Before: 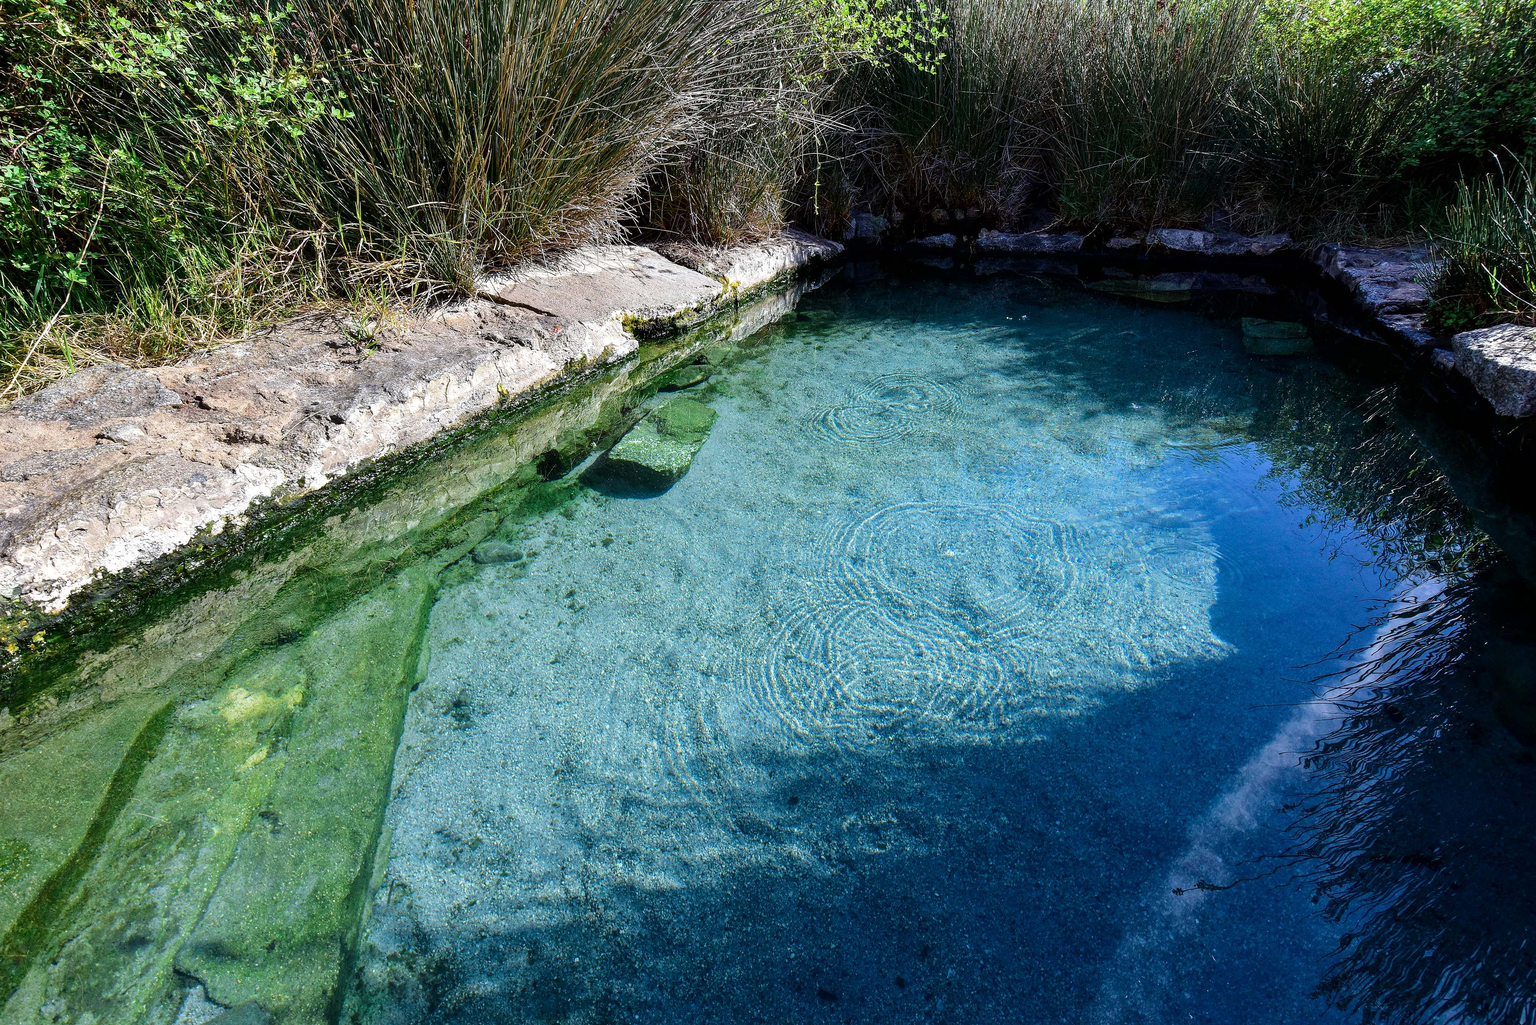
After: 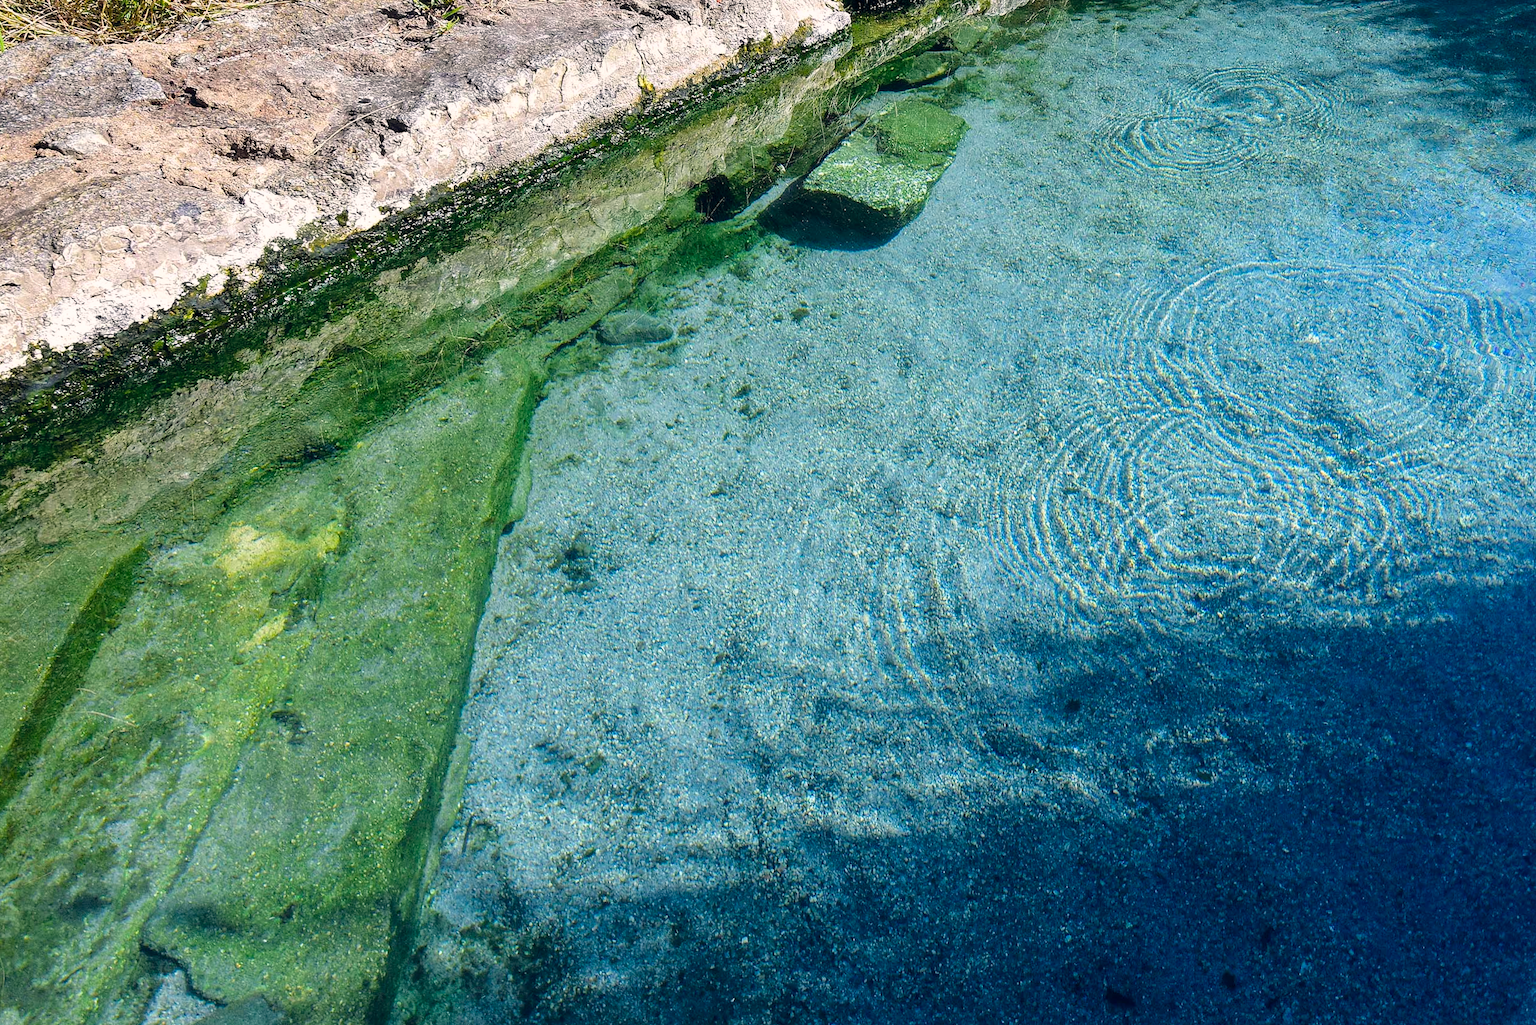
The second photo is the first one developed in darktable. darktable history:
color balance rgb: shadows lift › hue 87.51°, highlights gain › chroma 1.62%, highlights gain › hue 55.1°, global offset › chroma 0.06%, global offset › hue 253.66°, linear chroma grading › global chroma 0.5%, perceptual saturation grading › global saturation 16.38%
crop and rotate: angle -0.82°, left 3.85%, top 31.828%, right 27.992%
